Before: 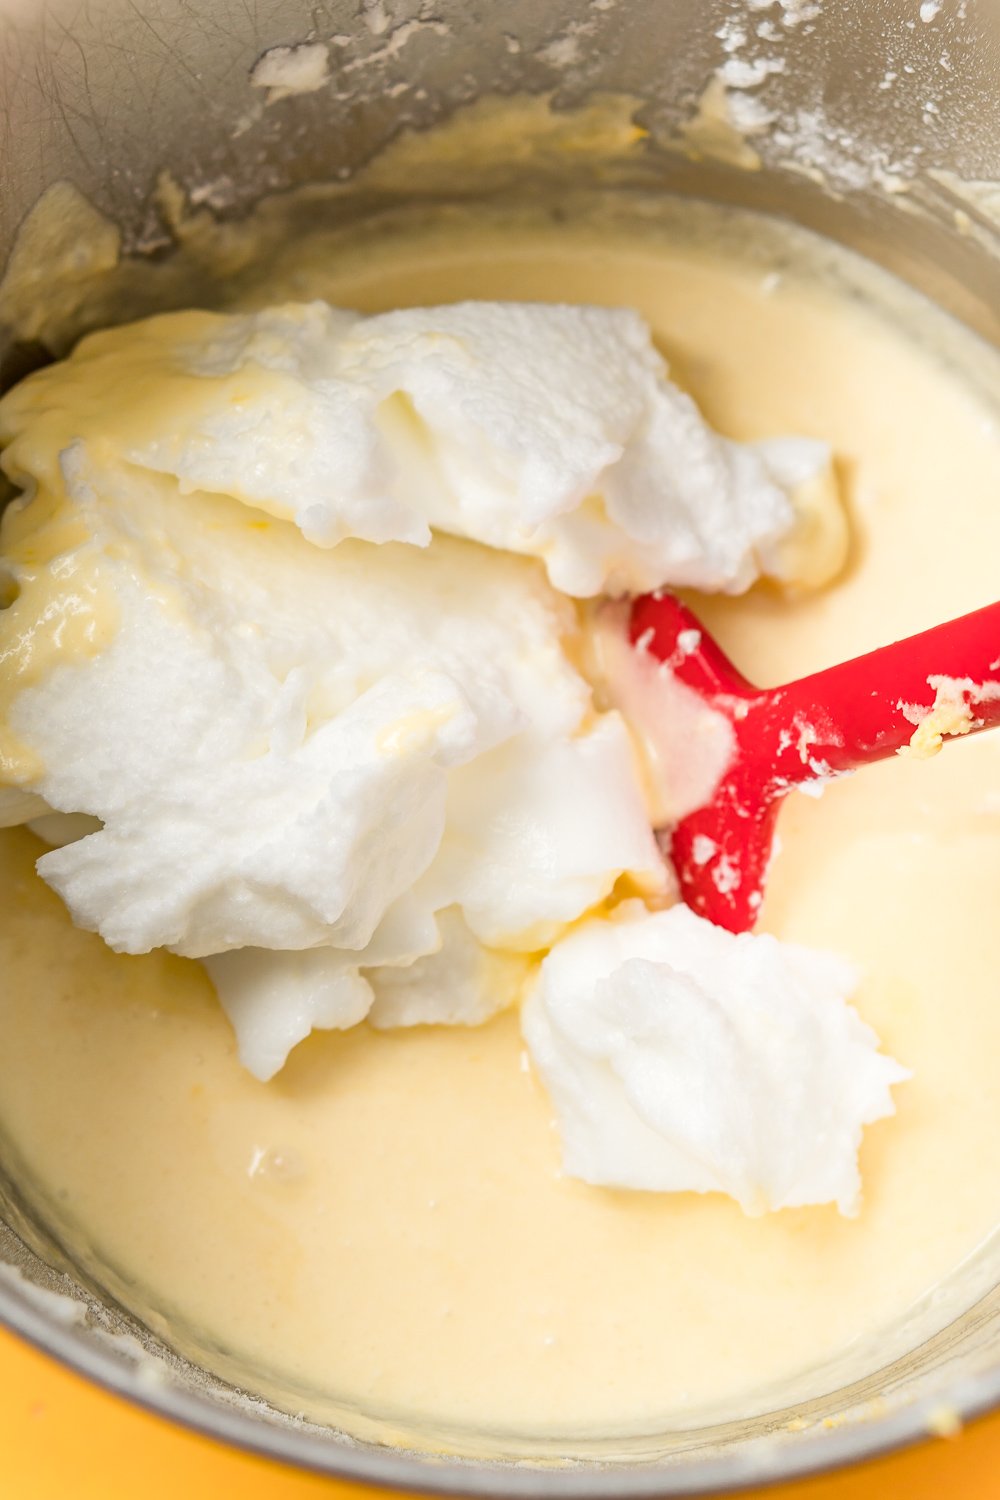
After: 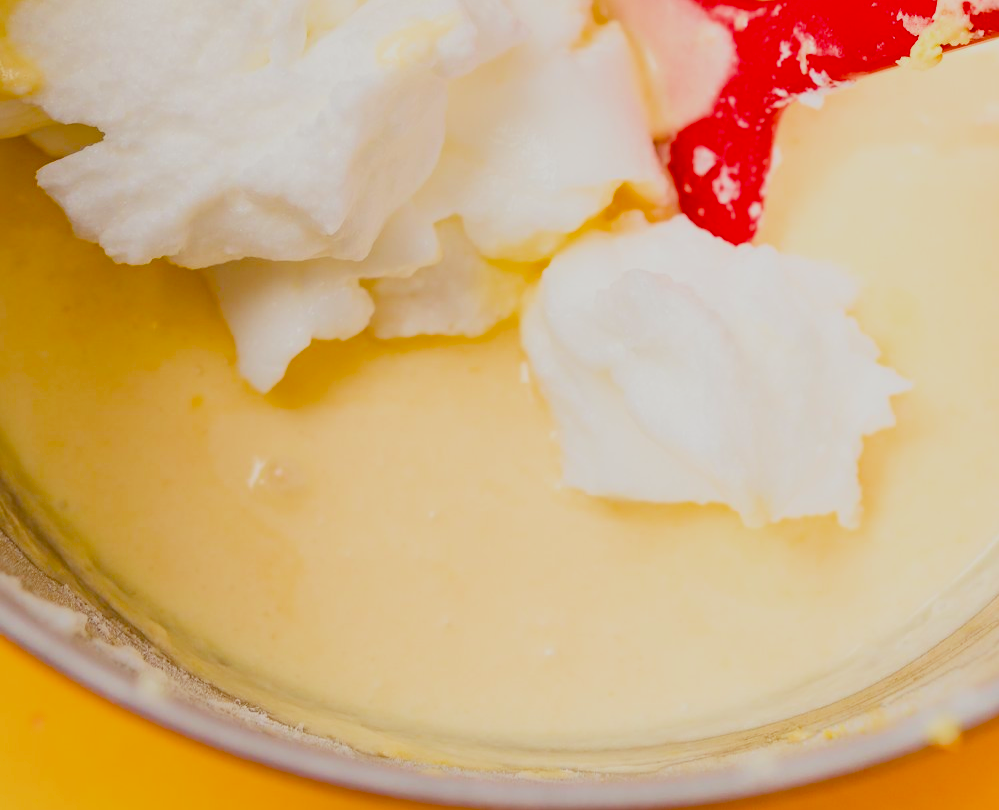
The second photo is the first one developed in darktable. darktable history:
filmic rgb: middle gray luminance 4.3%, black relative exposure -12.97 EV, white relative exposure 5.02 EV, threshold 3.05 EV, target black luminance 0%, hardness 5.17, latitude 59.67%, contrast 0.764, highlights saturation mix 5.7%, shadows ↔ highlights balance 26.02%, color science v4 (2020), iterations of high-quality reconstruction 0, enable highlight reconstruction true
color balance rgb: power › luminance -7.922%, power › chroma 1.356%, power › hue 330.42°, linear chroma grading › global chroma 14.777%, perceptual saturation grading › global saturation 11.916%, perceptual brilliance grading › global brilliance 9.57%, perceptual brilliance grading › shadows 14.537%, global vibrance 20%
crop and rotate: top 45.955%, right 0.012%
